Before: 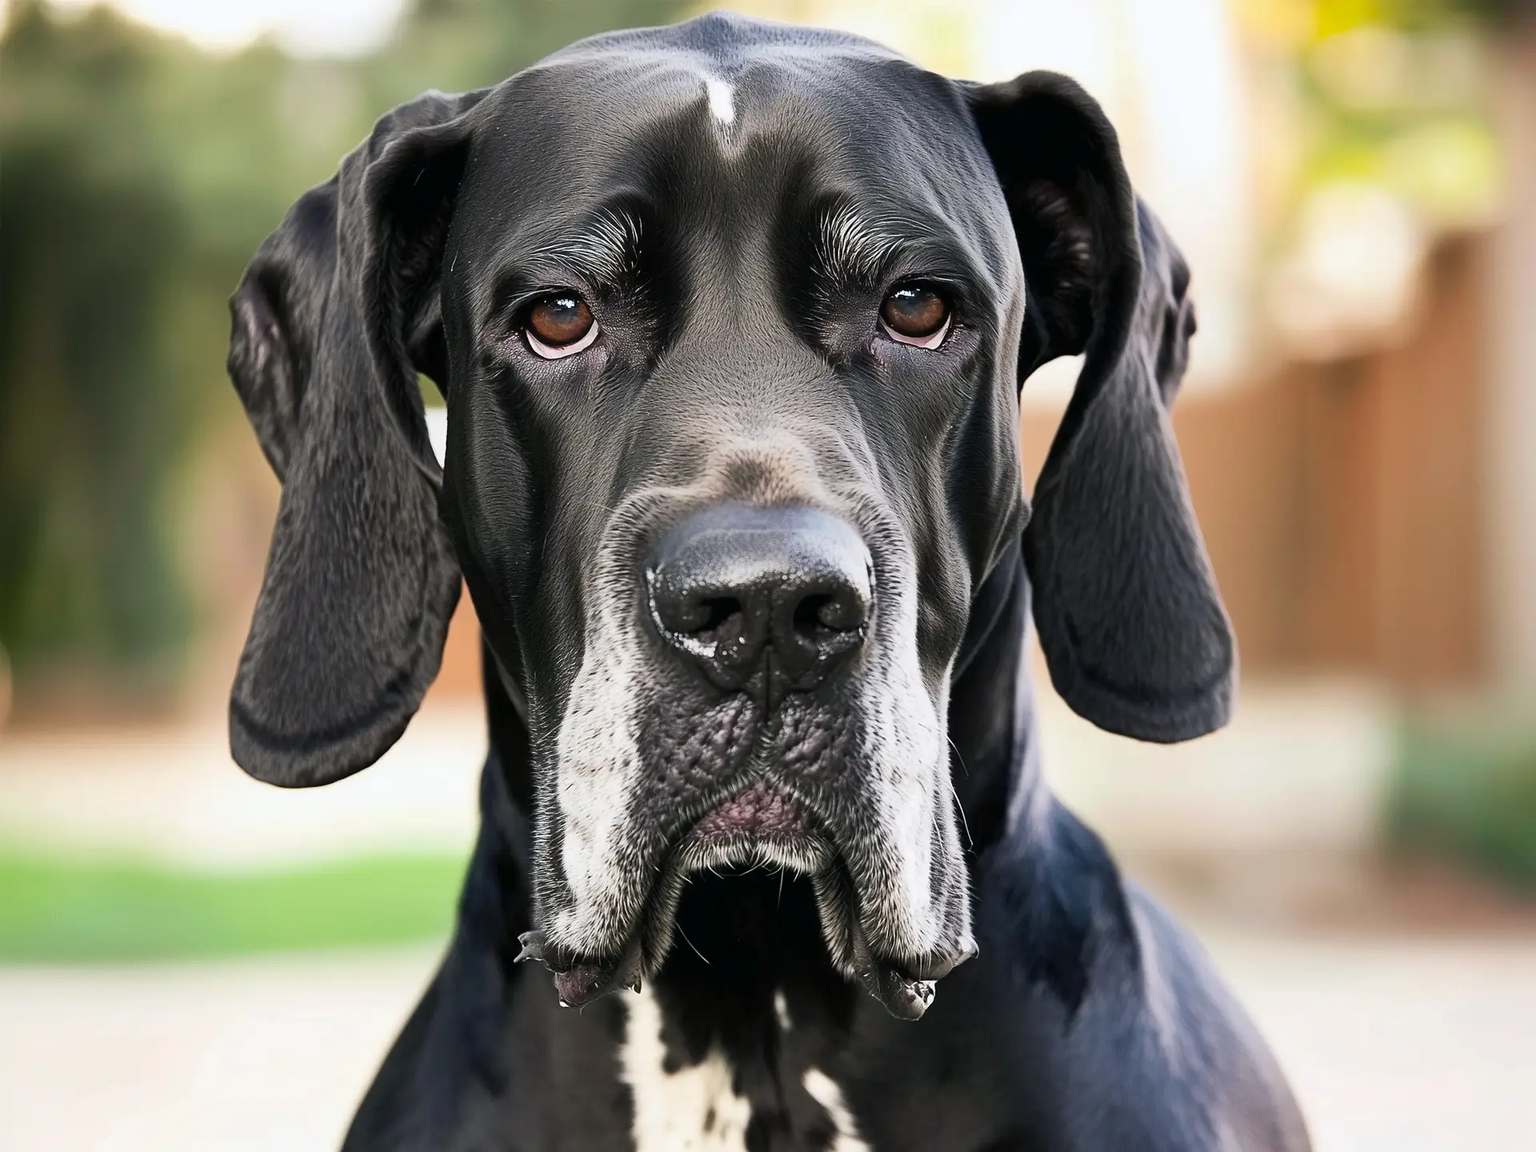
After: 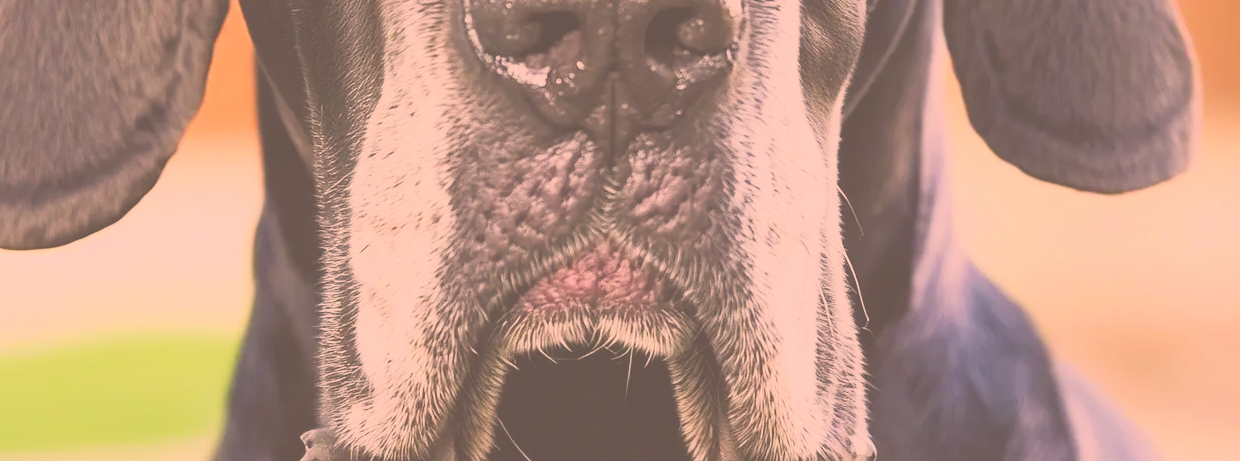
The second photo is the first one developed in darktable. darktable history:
tone curve: curves: ch0 [(0, 0.031) (0.139, 0.084) (0.311, 0.278) (0.495, 0.544) (0.718, 0.816) (0.841, 0.909) (1, 0.967)]; ch1 [(0, 0) (0.272, 0.249) (0.388, 0.385) (0.479, 0.456) (0.495, 0.497) (0.538, 0.55) (0.578, 0.595) (0.707, 0.778) (1, 1)]; ch2 [(0, 0) (0.125, 0.089) (0.353, 0.329) (0.443, 0.408) (0.502, 0.495) (0.56, 0.553) (0.608, 0.631) (1, 1)]
color correction: highlights a* 21.42, highlights b* 19.46
filmic rgb: black relative exposure -15.86 EV, white relative exposure 7.96 EV, hardness 4.17, latitude 49.62%, contrast 0.5, color science v4 (2020), iterations of high-quality reconstruction 0
exposure: black level correction -0.023, exposure 1.395 EV, compensate highlight preservation false
crop: left 18.075%, top 51.075%, right 17.33%, bottom 16.849%
